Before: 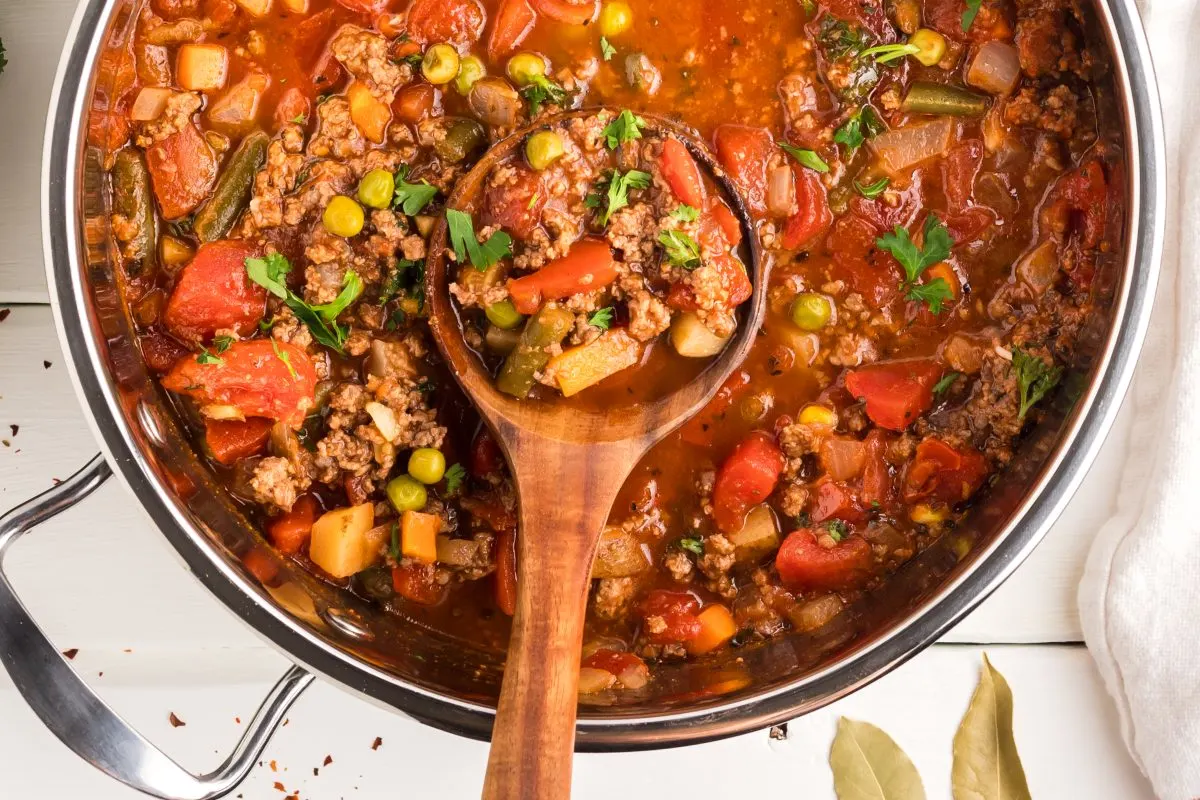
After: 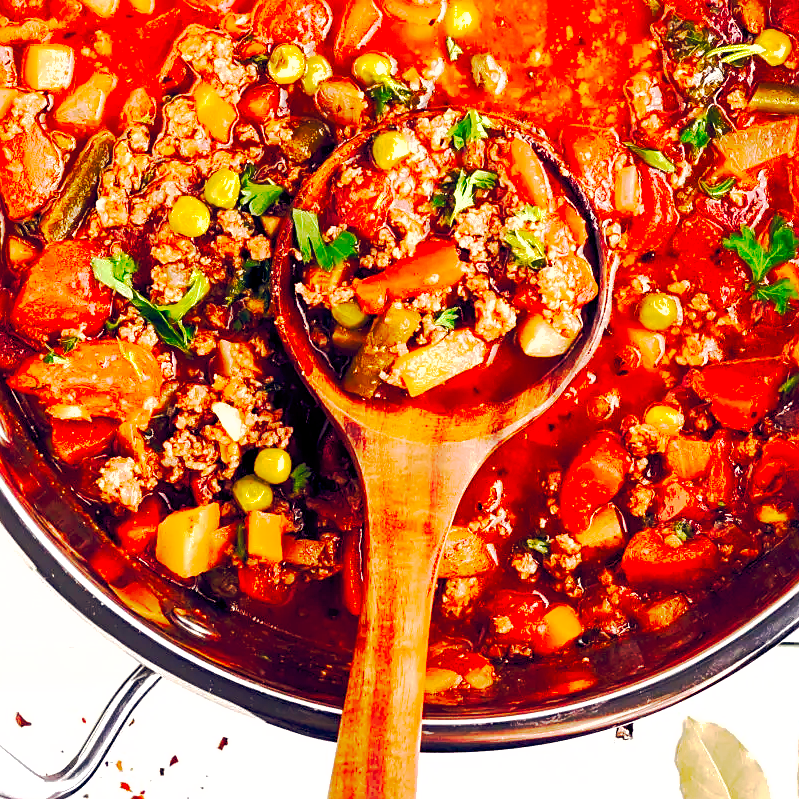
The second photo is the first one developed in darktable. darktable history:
tone equalizer: edges refinement/feathering 500, mask exposure compensation -1.57 EV, preserve details no
exposure: exposure 0.607 EV, compensate highlight preservation false
tone curve: curves: ch0 [(0, 0) (0.003, 0.002) (0.011, 0.004) (0.025, 0.005) (0.044, 0.009) (0.069, 0.013) (0.1, 0.017) (0.136, 0.036) (0.177, 0.066) (0.224, 0.102) (0.277, 0.143) (0.335, 0.197) (0.399, 0.268) (0.468, 0.389) (0.543, 0.549) (0.623, 0.714) (0.709, 0.801) (0.801, 0.854) (0.898, 0.9) (1, 1)], preserve colors none
sharpen: on, module defaults
color balance rgb: shadows lift › chroma 2.056%, shadows lift › hue 215.55°, global offset › luminance -0.271%, global offset › chroma 0.313%, global offset › hue 261.5°, perceptual saturation grading › global saturation 20%, perceptual saturation grading › highlights -25.175%, perceptual saturation grading › shadows 49.92%, global vibrance 4.833%
shadows and highlights: on, module defaults
crop and rotate: left 12.871%, right 20.497%
